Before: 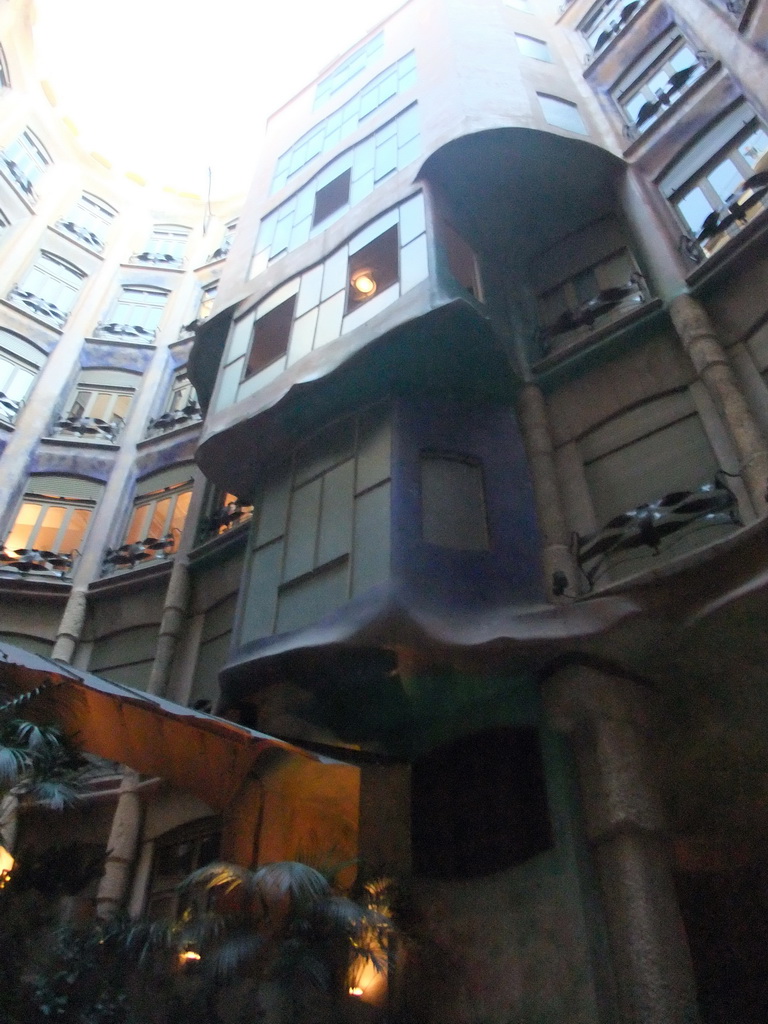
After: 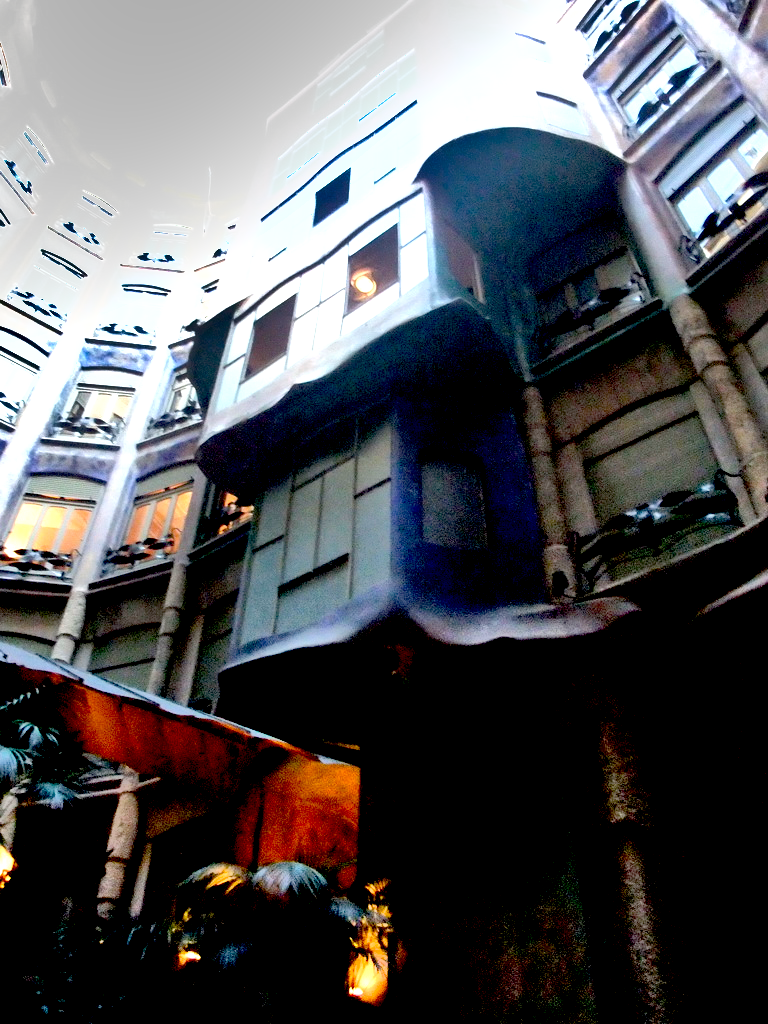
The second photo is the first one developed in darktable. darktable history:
exposure: black level correction 0.035, exposure 0.9 EV, compensate highlight preservation false
shadows and highlights: shadows 30.63, highlights -63.22, shadows color adjustment 98%, highlights color adjustment 58.61%, soften with gaussian
